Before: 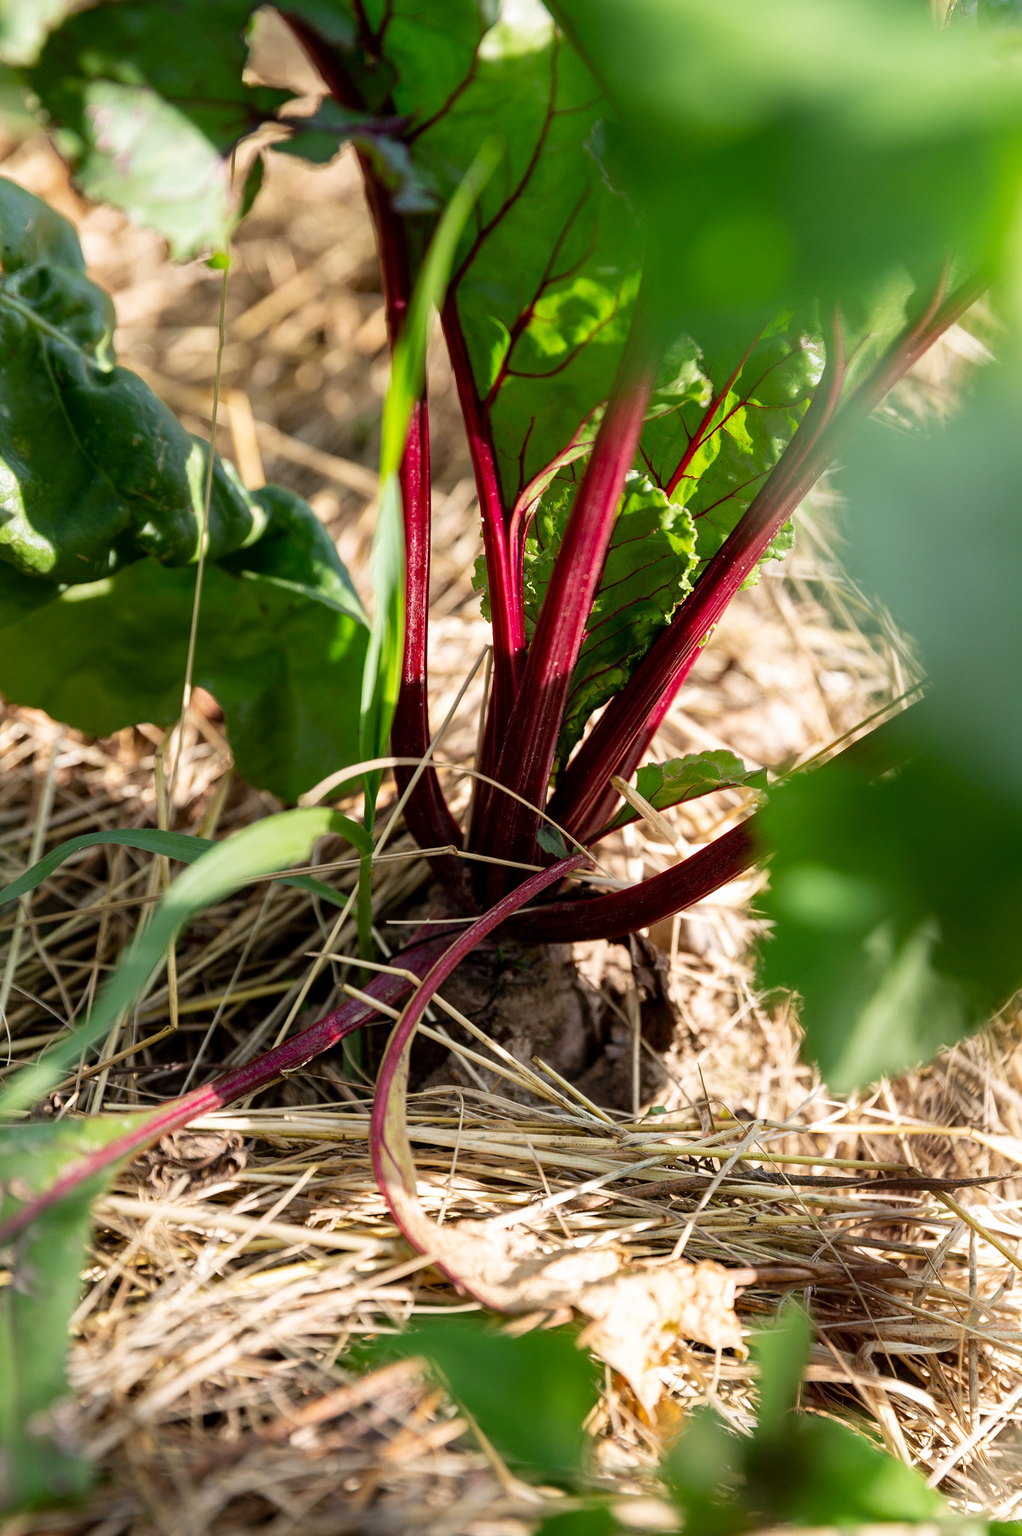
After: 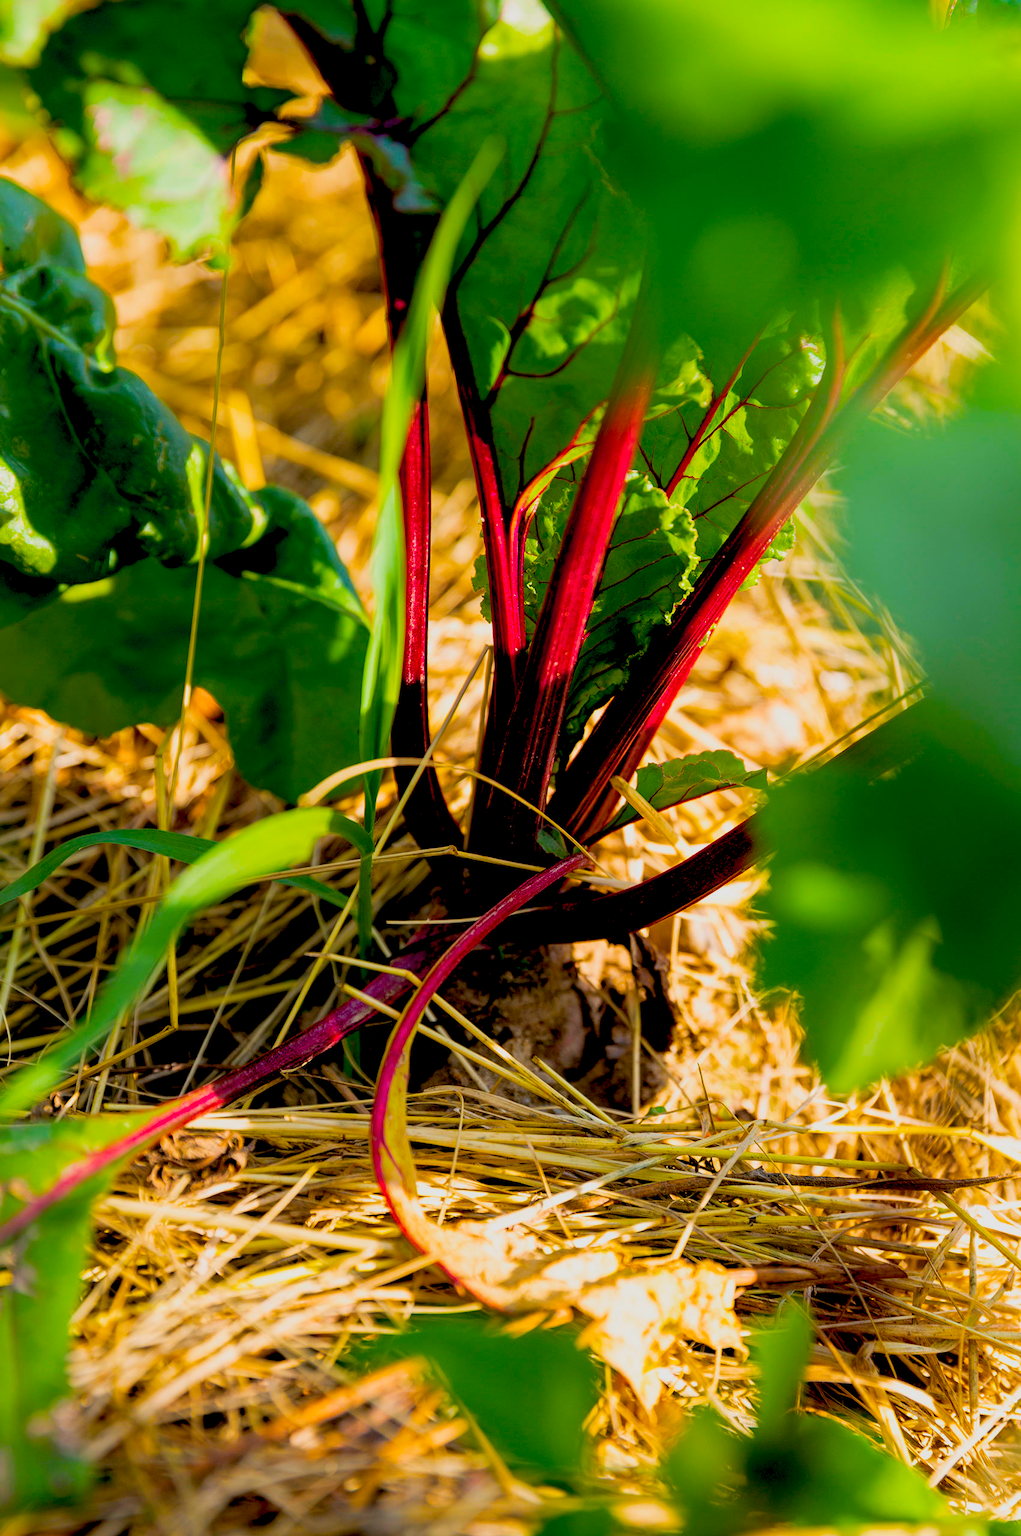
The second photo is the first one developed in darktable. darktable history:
color balance rgb: highlights gain › luminance 14.638%, global offset › luminance -1.432%, linear chroma grading › highlights 99.063%, linear chroma grading › global chroma 24.039%, perceptual saturation grading › global saturation 9.614%, contrast -19.92%
